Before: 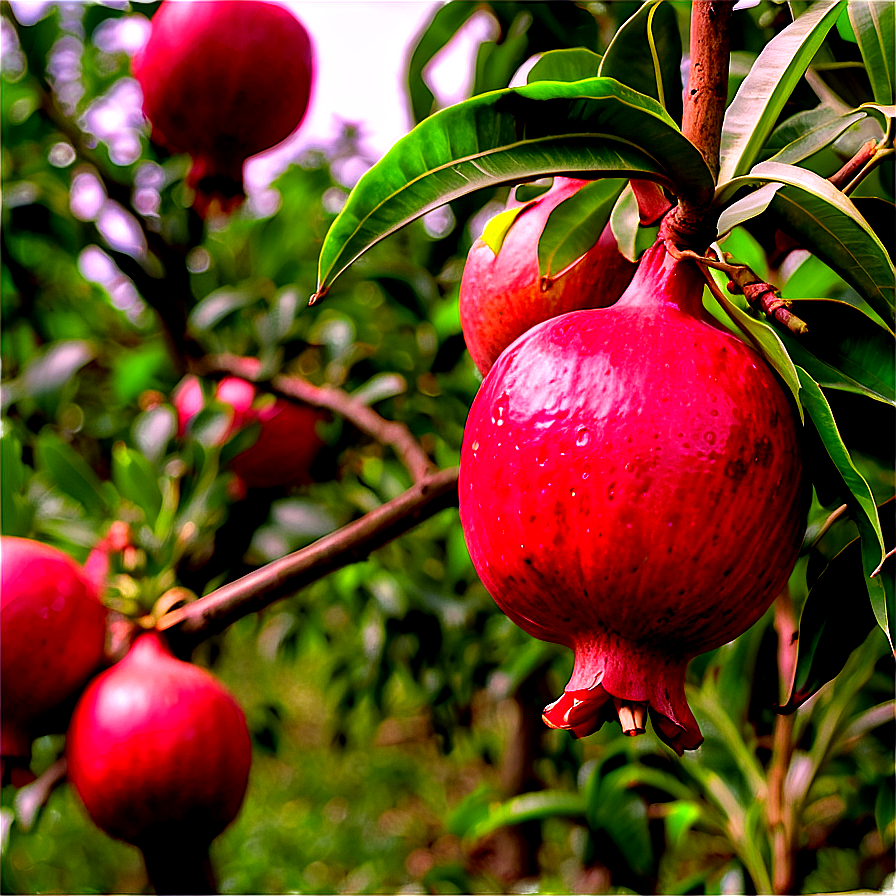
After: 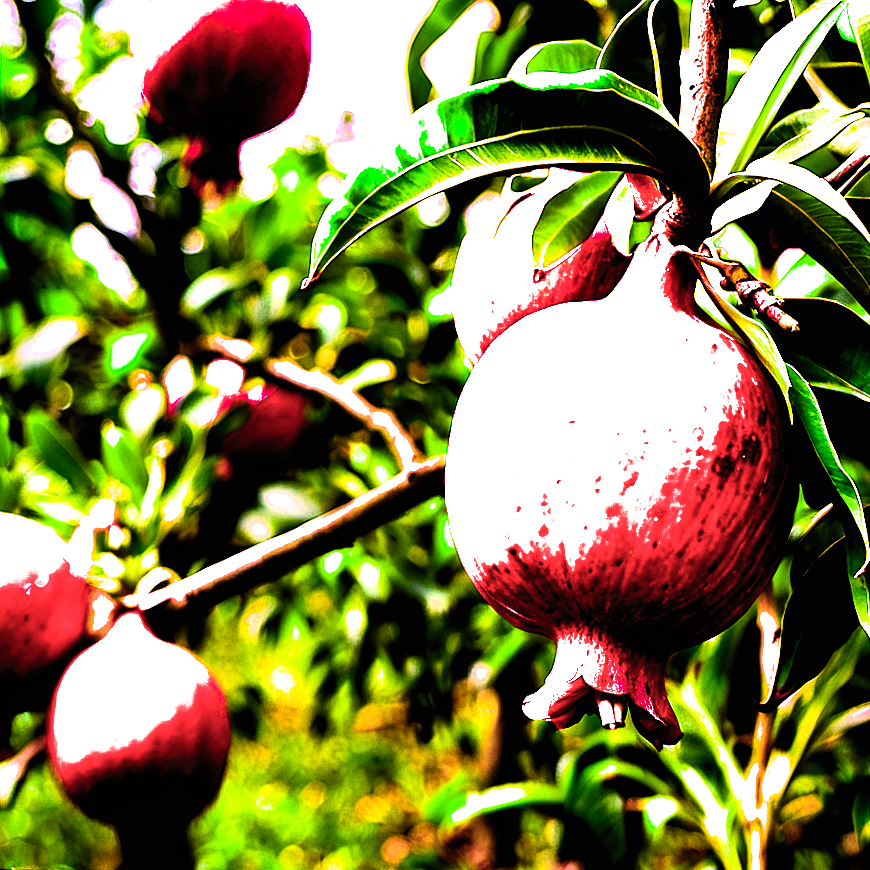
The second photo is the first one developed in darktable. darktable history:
color balance rgb: linear chroma grading › shadows -10%, linear chroma grading › global chroma 20%, perceptual saturation grading › global saturation 15%, perceptual brilliance grading › global brilliance 30%, perceptual brilliance grading › highlights 12%, perceptual brilliance grading › mid-tones 24%, global vibrance 20%
crop and rotate: angle -1.69°
shadows and highlights: shadows 37.27, highlights -28.18, soften with gaussian
filmic rgb: black relative exposure -8.2 EV, white relative exposure 2.2 EV, threshold 3 EV, hardness 7.11, latitude 85.74%, contrast 1.696, highlights saturation mix -4%, shadows ↔ highlights balance -2.69%, color science v5 (2021), contrast in shadows safe, contrast in highlights safe, enable highlight reconstruction true
contrast brightness saturation: contrast 0.2, brightness 0.16, saturation 0.22
